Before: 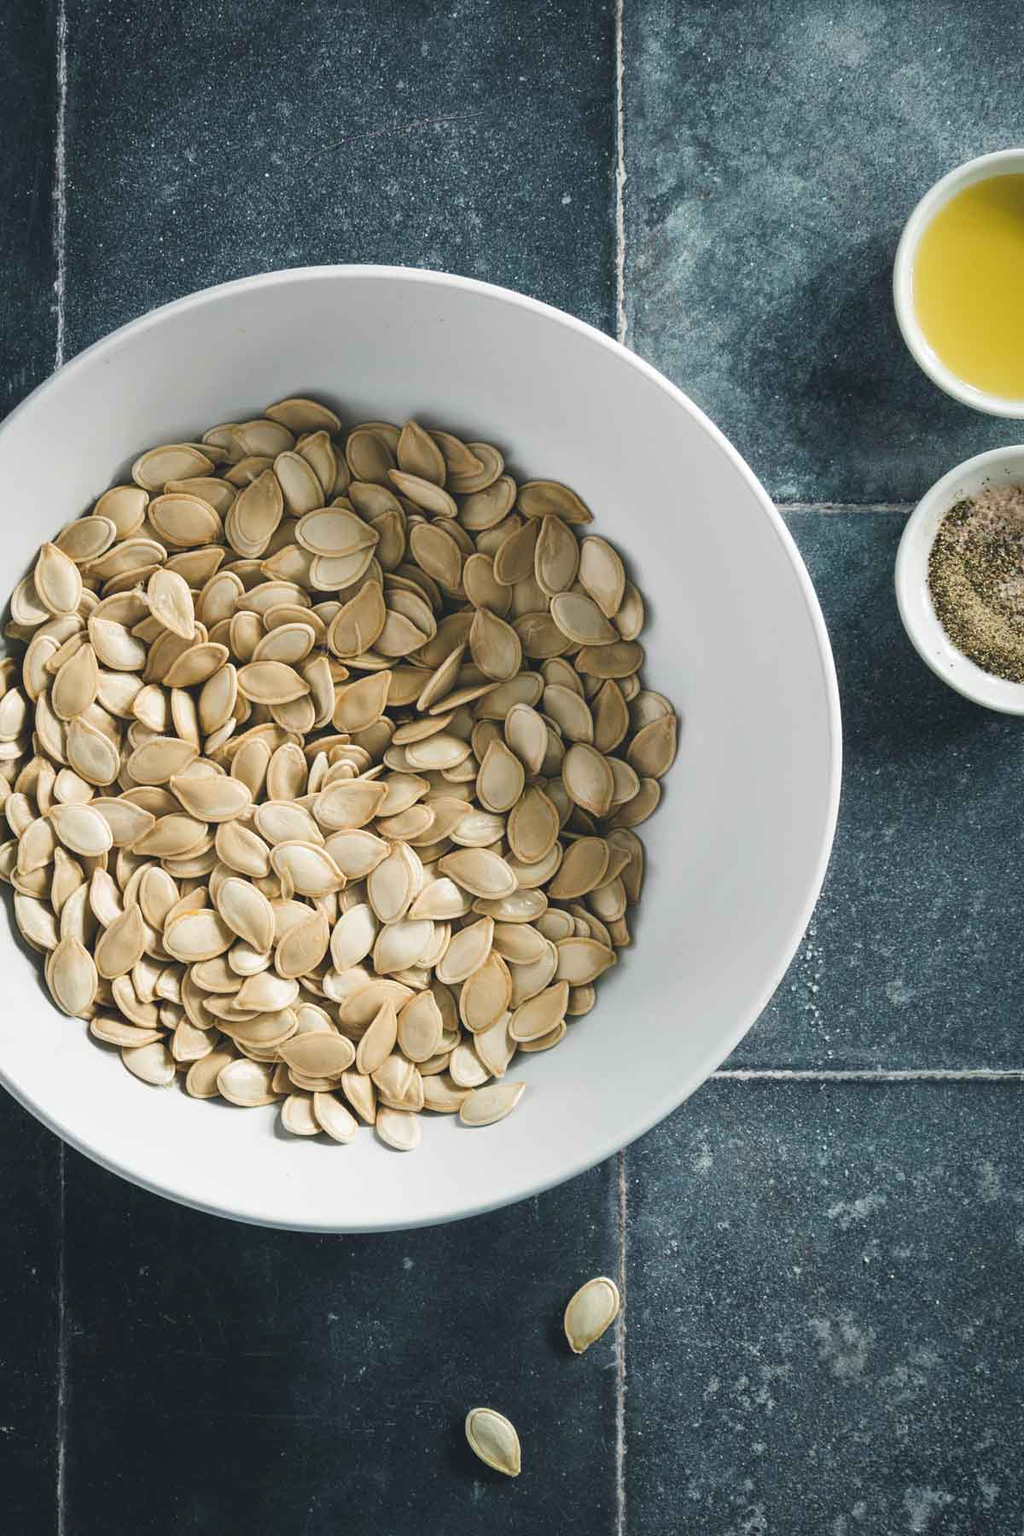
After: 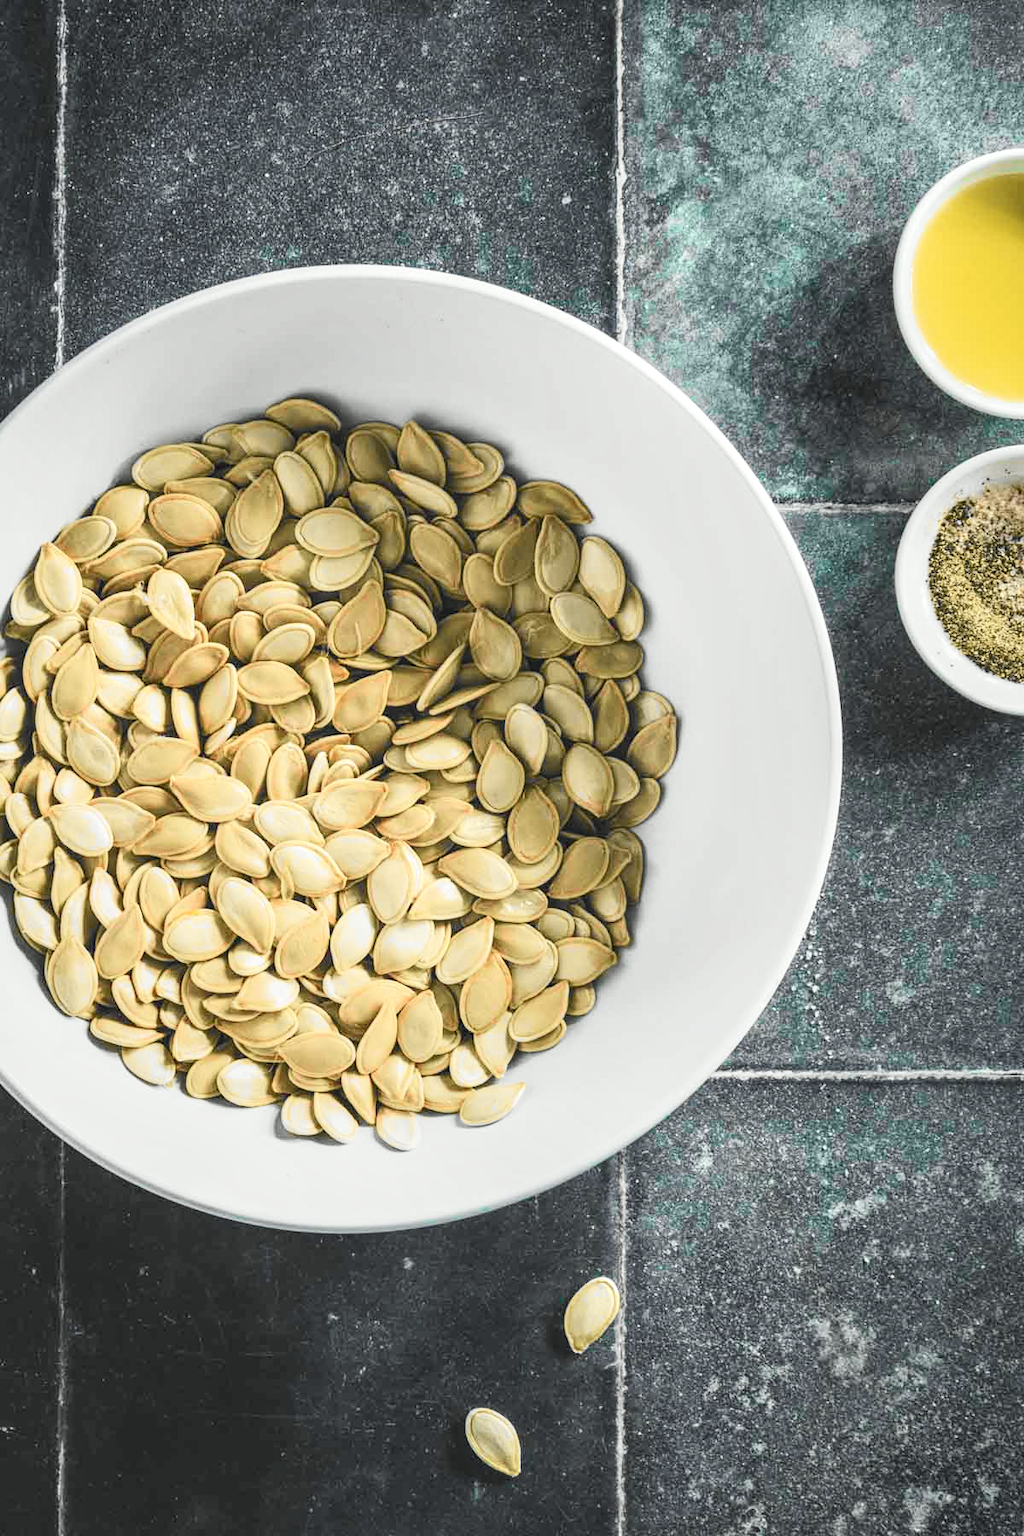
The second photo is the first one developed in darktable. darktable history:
tone curve: curves: ch0 [(0, 0) (0.055, 0.057) (0.258, 0.307) (0.434, 0.543) (0.517, 0.657) (0.745, 0.874) (1, 1)]; ch1 [(0, 0) (0.346, 0.307) (0.418, 0.383) (0.46, 0.439) (0.482, 0.493) (0.502, 0.497) (0.517, 0.506) (0.55, 0.561) (0.588, 0.61) (0.646, 0.688) (1, 1)]; ch2 [(0, 0) (0.346, 0.34) (0.431, 0.45) (0.485, 0.499) (0.5, 0.503) (0.527, 0.508) (0.545, 0.562) (0.679, 0.706) (1, 1)], color space Lab, independent channels, preserve colors none
local contrast: on, module defaults
